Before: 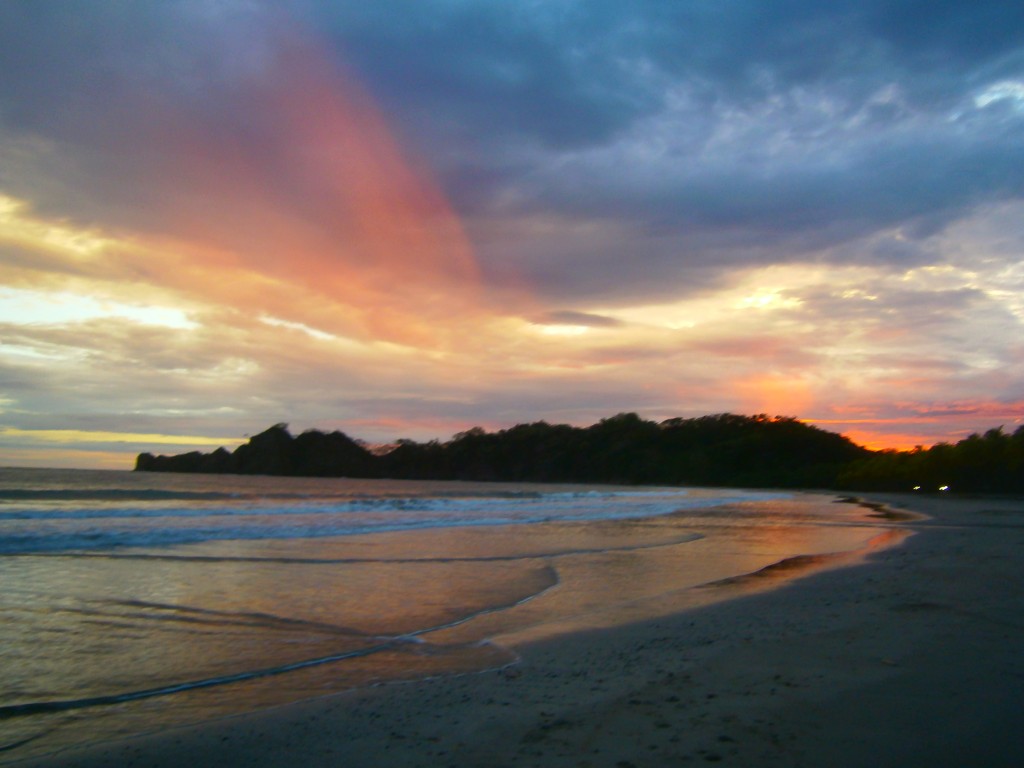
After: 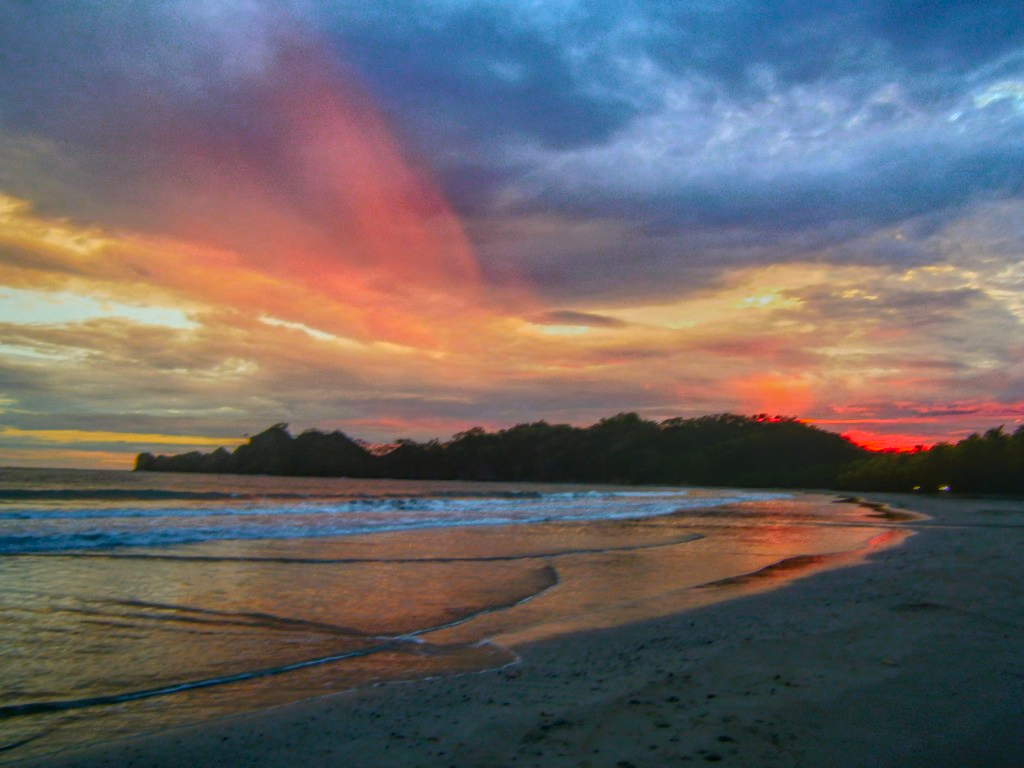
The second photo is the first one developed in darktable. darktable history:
exposure: exposure -0.462 EV, compensate highlight preservation false
local contrast: highlights 20%, shadows 30%, detail 200%, midtone range 0.2
color zones: curves: ch0 [(0.473, 0.374) (0.742, 0.784)]; ch1 [(0.354, 0.737) (0.742, 0.705)]; ch2 [(0.318, 0.421) (0.758, 0.532)]
